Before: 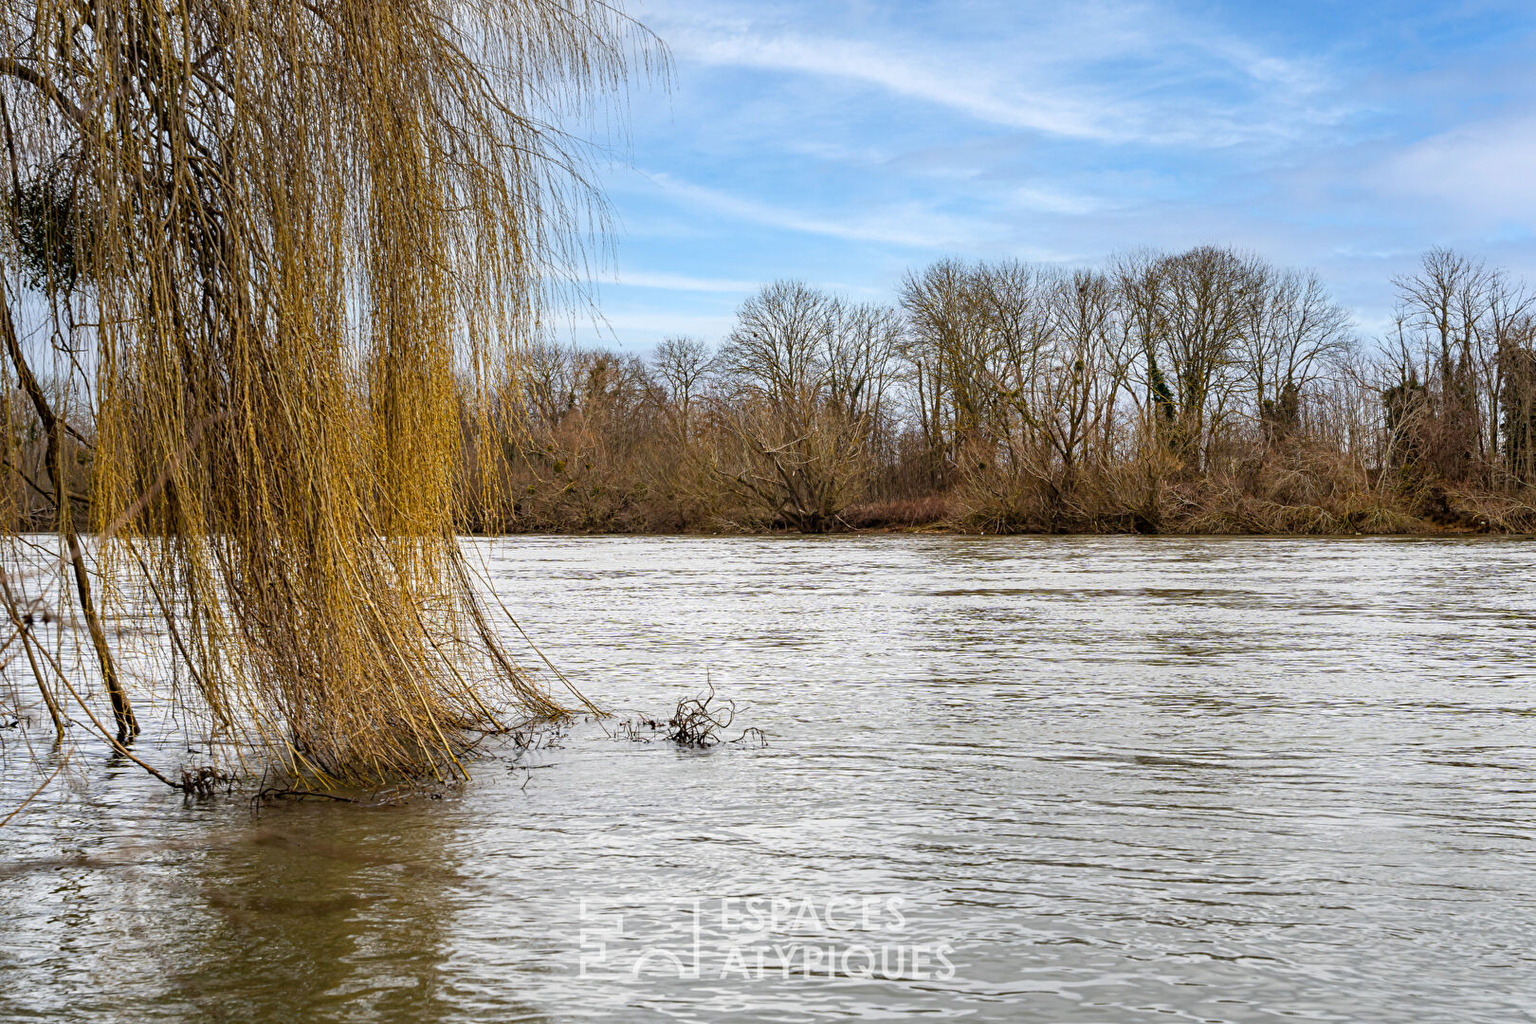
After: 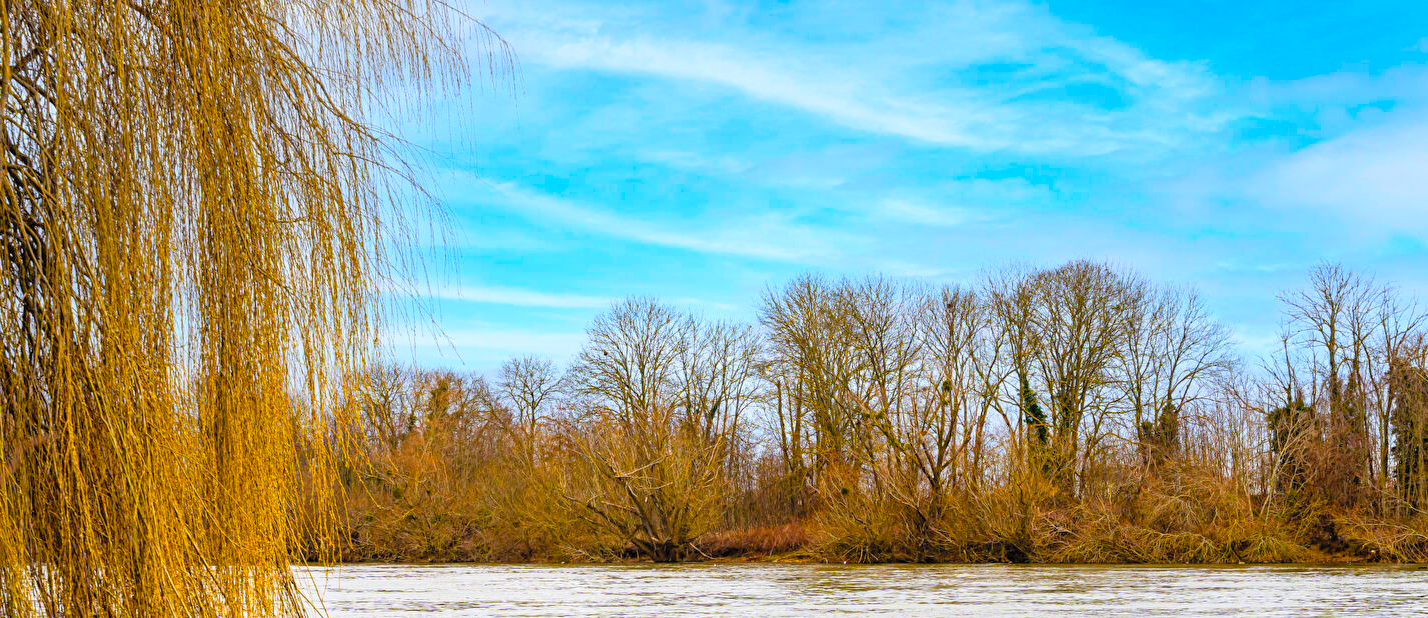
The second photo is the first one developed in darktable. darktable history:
tone equalizer: on, module defaults
contrast brightness saturation: contrast 0.07, brightness 0.18, saturation 0.4
crop and rotate: left 11.812%, bottom 42.776%
color balance rgb: linear chroma grading › global chroma 15%, perceptual saturation grading › global saturation 30%
